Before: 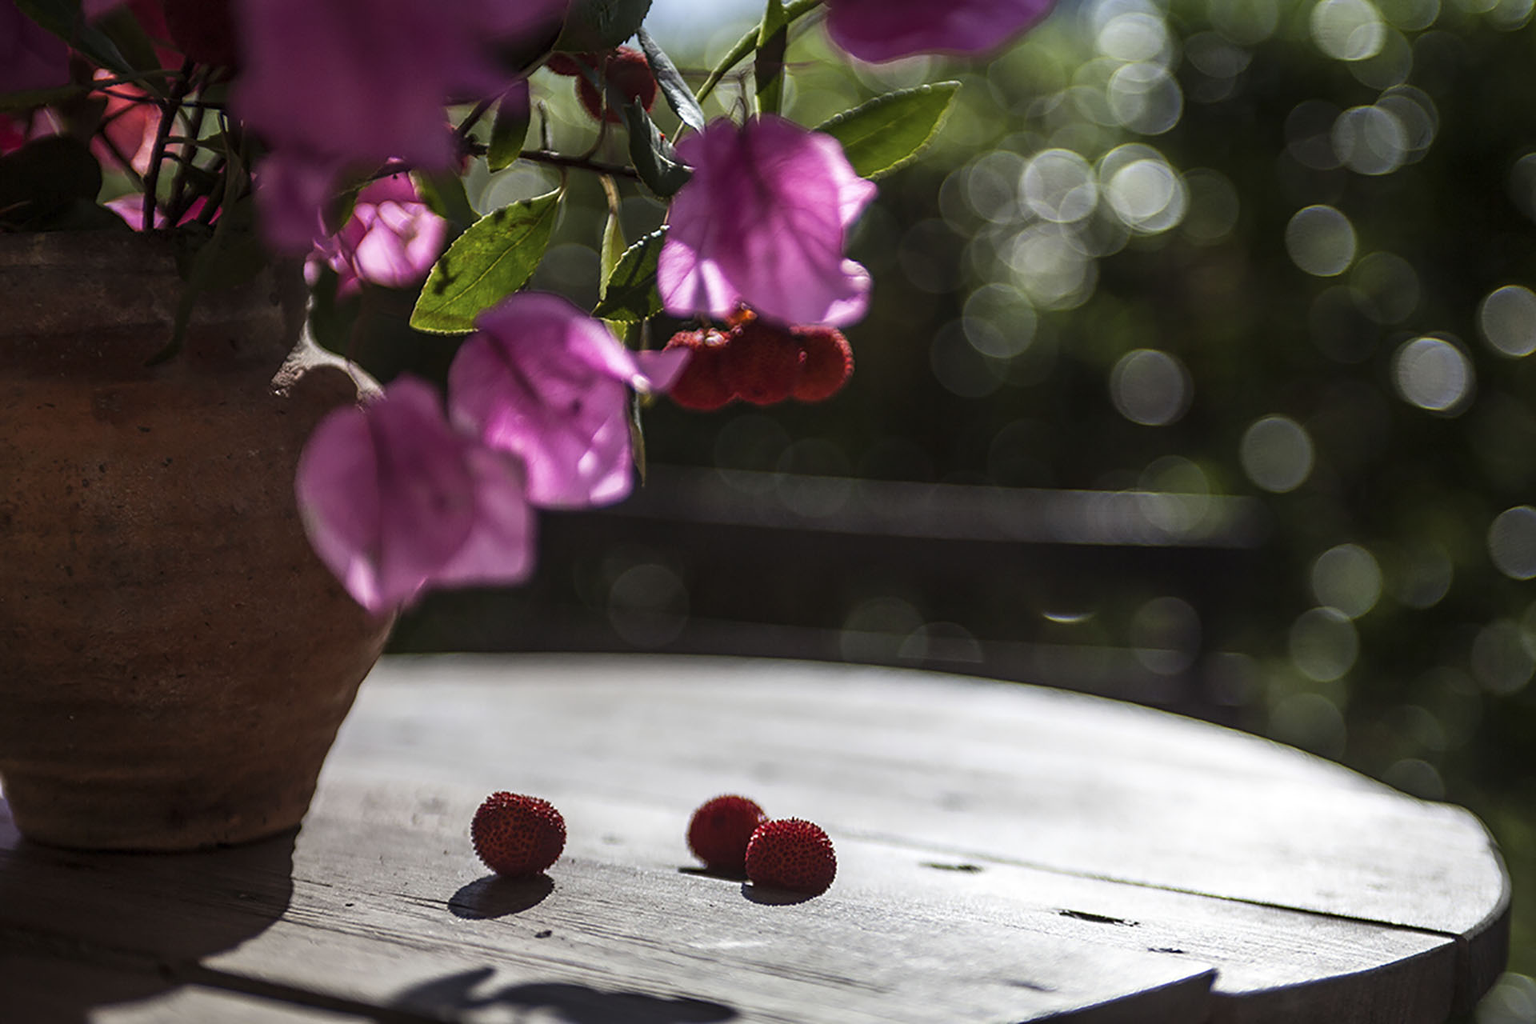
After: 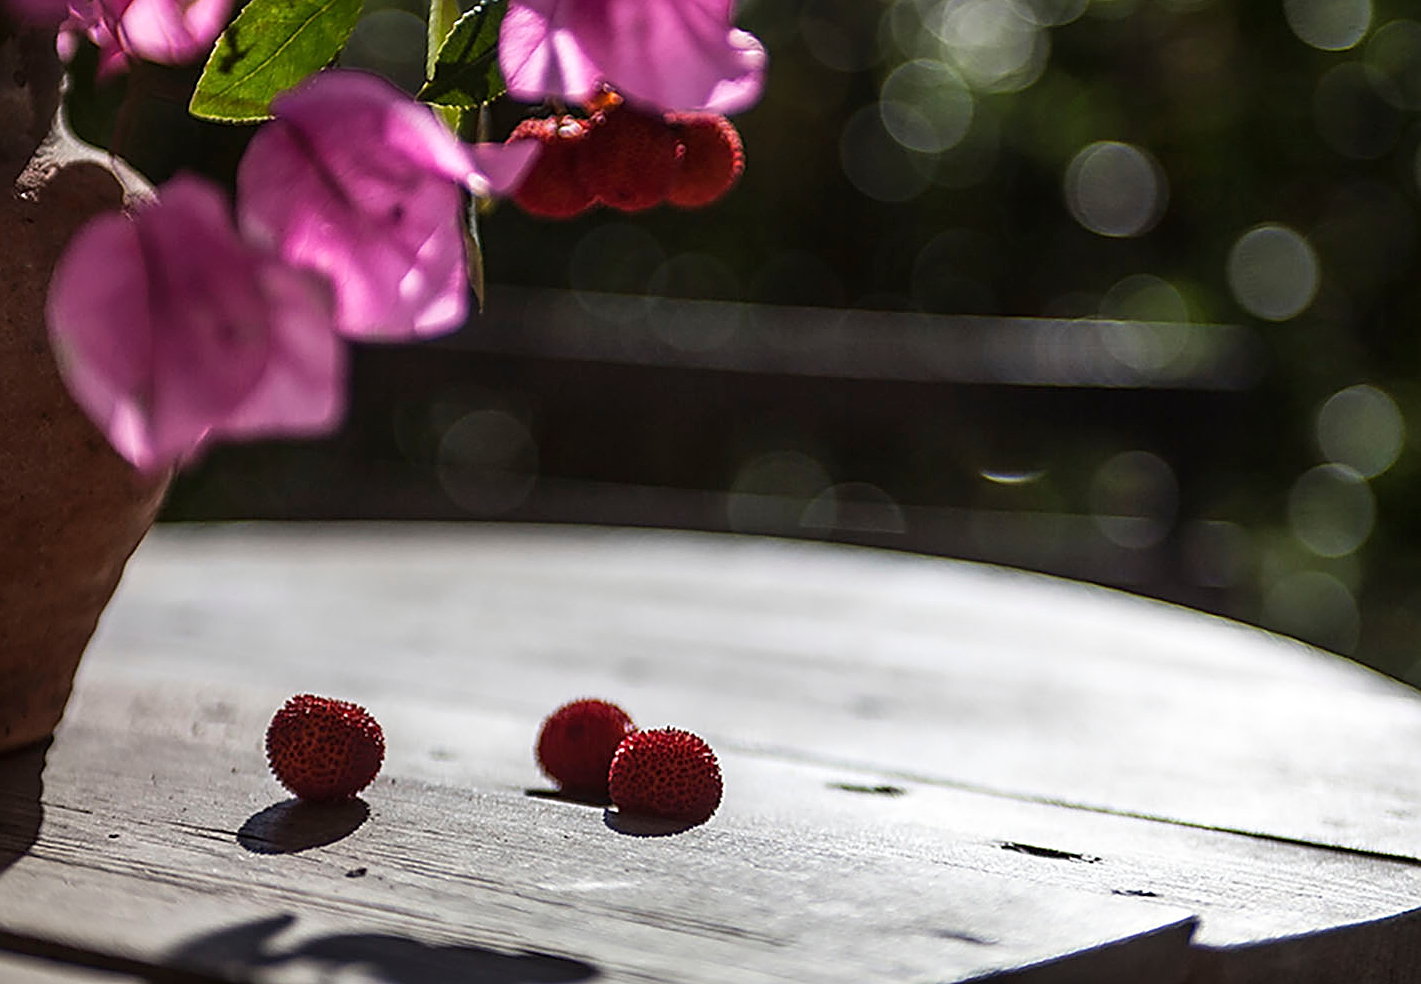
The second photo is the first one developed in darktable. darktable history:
sharpen: on, module defaults
crop: left 16.848%, top 23.113%, right 9.137%
